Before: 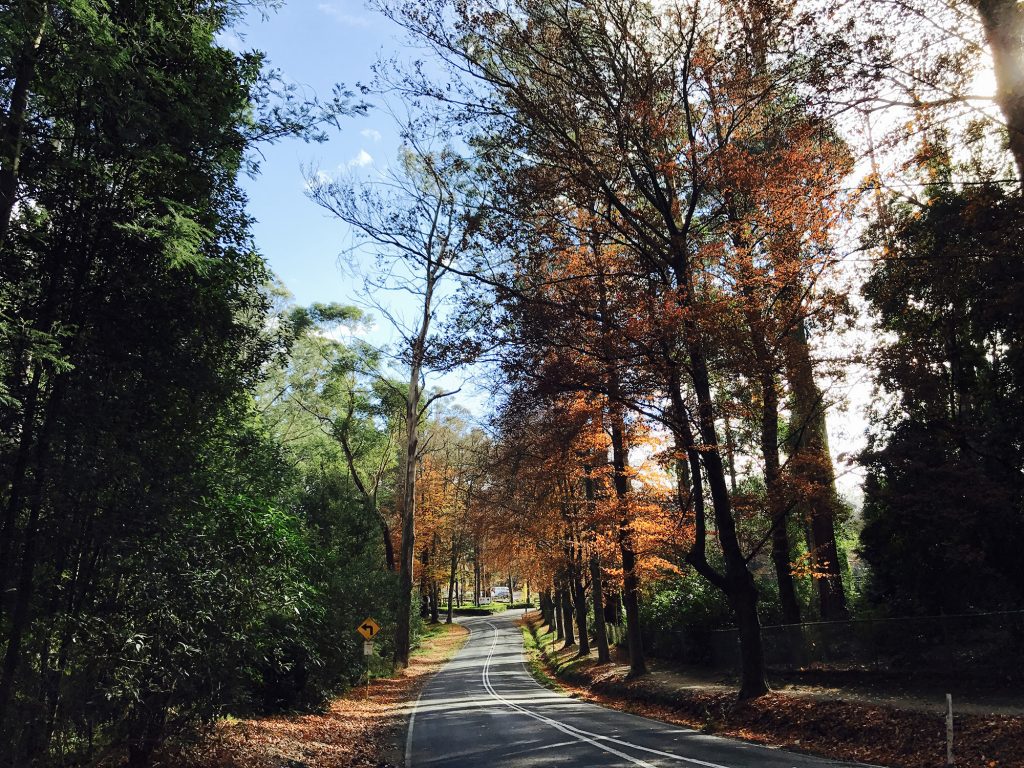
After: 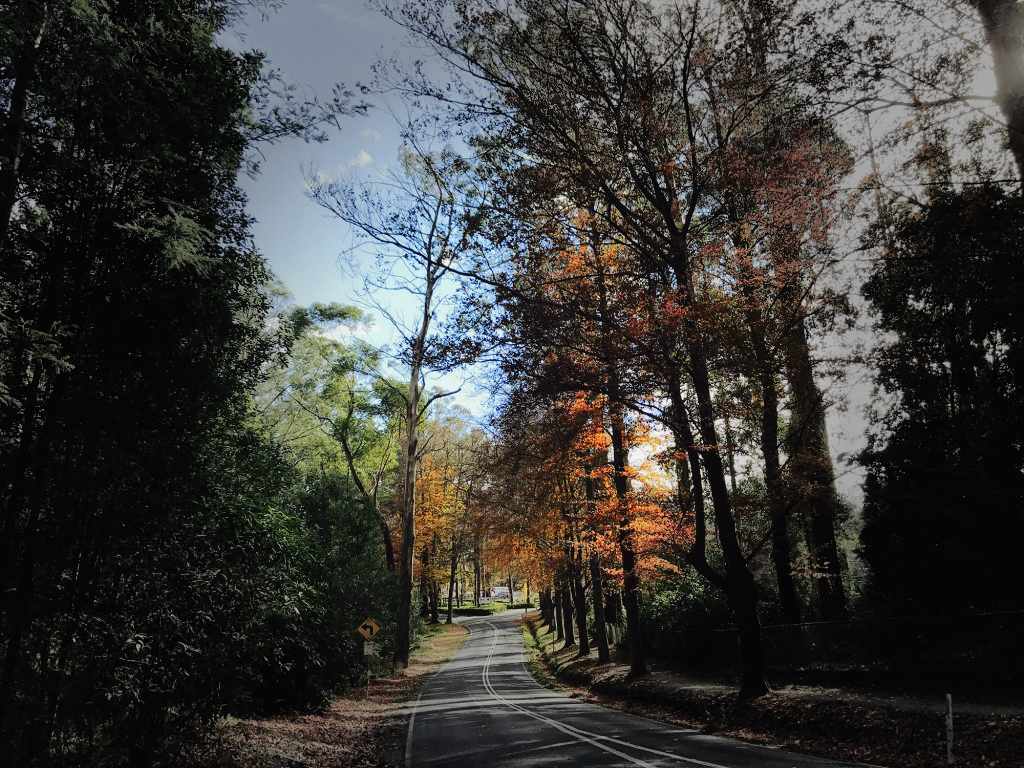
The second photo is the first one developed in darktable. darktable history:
vignetting: fall-off start 31.28%, fall-off radius 34.64%, brightness -0.575
tone curve: curves: ch0 [(0, 0.021) (0.049, 0.044) (0.157, 0.131) (0.365, 0.359) (0.499, 0.517) (0.675, 0.667) (0.856, 0.83) (1, 0.969)]; ch1 [(0, 0) (0.302, 0.309) (0.433, 0.443) (0.472, 0.47) (0.502, 0.503) (0.527, 0.516) (0.564, 0.557) (0.614, 0.645) (0.677, 0.722) (0.859, 0.889) (1, 1)]; ch2 [(0, 0) (0.33, 0.301) (0.447, 0.44) (0.487, 0.496) (0.502, 0.501) (0.535, 0.537) (0.565, 0.558) (0.608, 0.624) (1, 1)], color space Lab, independent channels, preserve colors none
